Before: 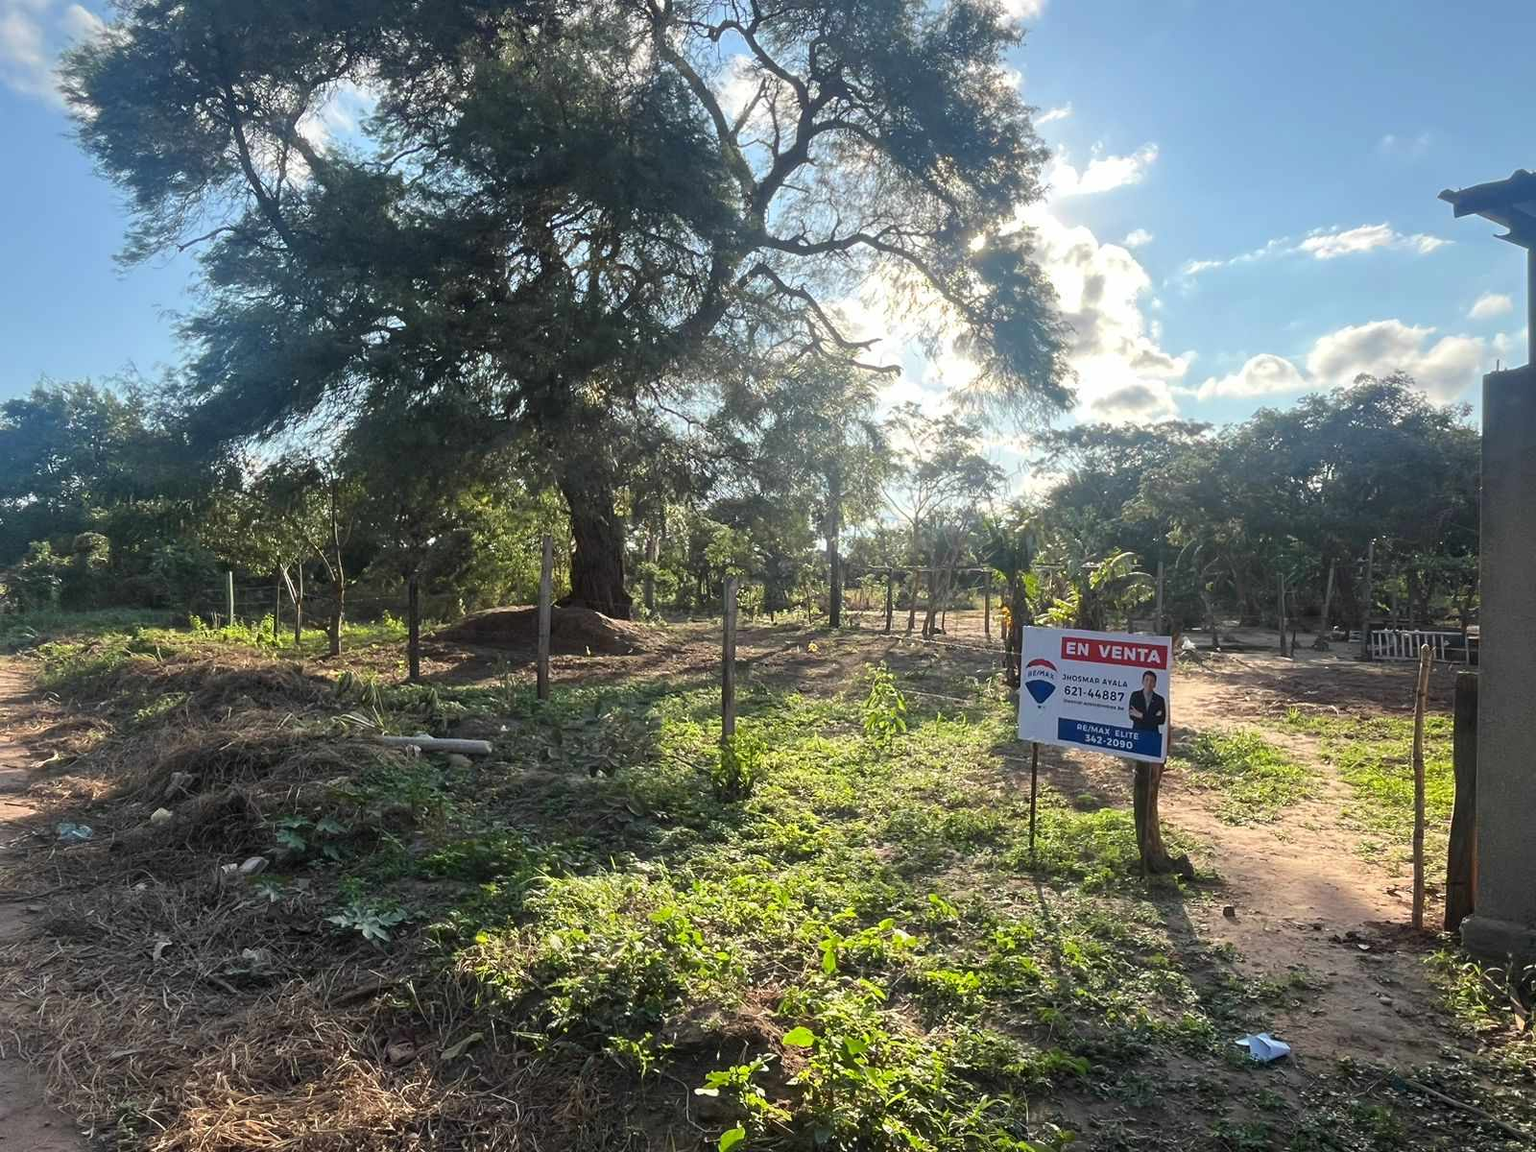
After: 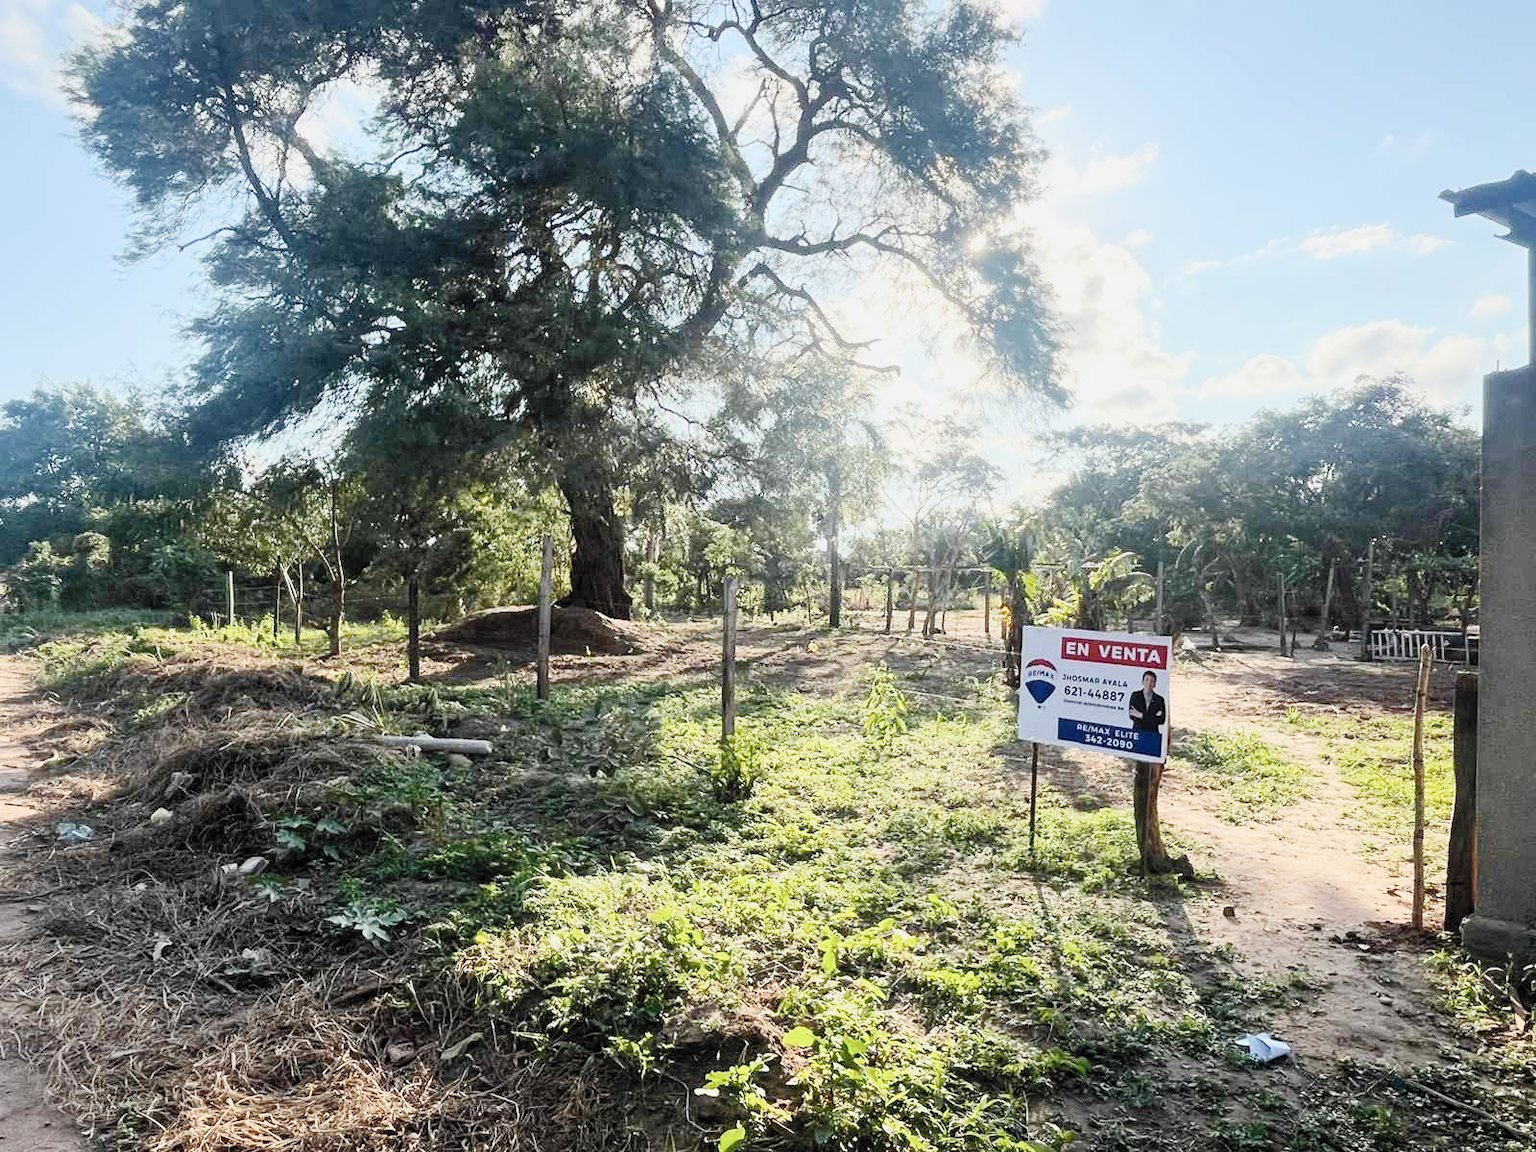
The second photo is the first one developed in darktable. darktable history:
contrast brightness saturation: contrast 0.39, brightness 0.53
filmic rgb: middle gray luminance 18%, black relative exposure -7.5 EV, white relative exposure 8.5 EV, threshold 6 EV, target black luminance 0%, hardness 2.23, latitude 18.37%, contrast 0.878, highlights saturation mix 5%, shadows ↔ highlights balance 10.15%, add noise in highlights 0, preserve chrominance no, color science v3 (2019), use custom middle-gray values true, iterations of high-quality reconstruction 0, contrast in highlights soft, enable highlight reconstruction true
